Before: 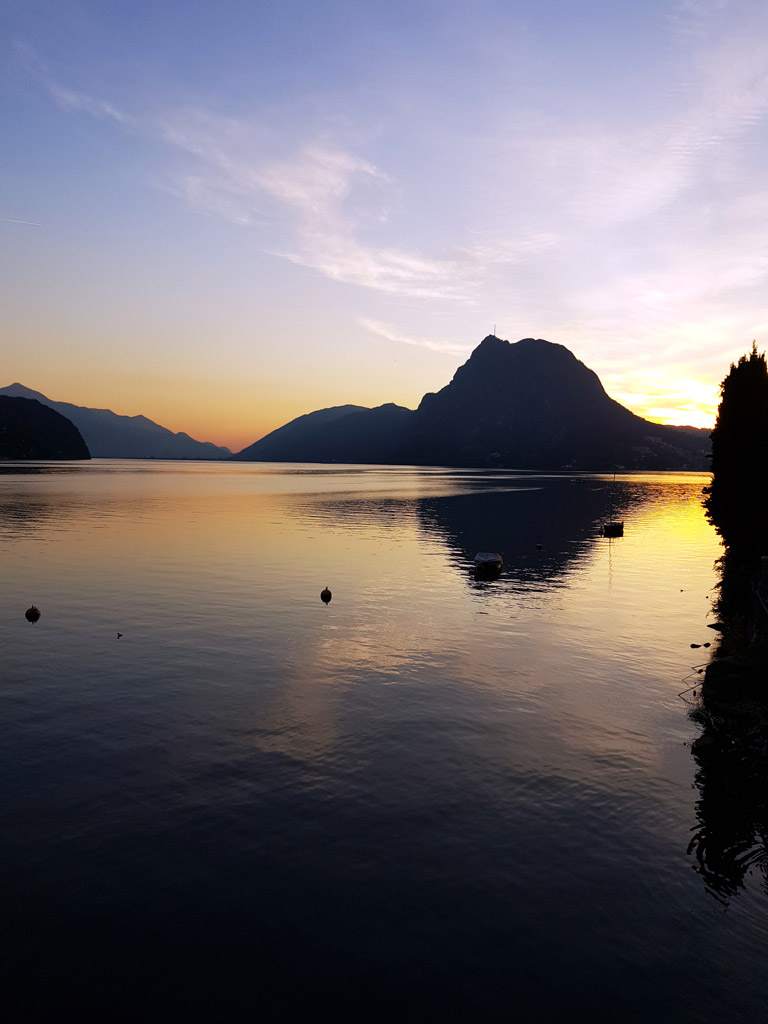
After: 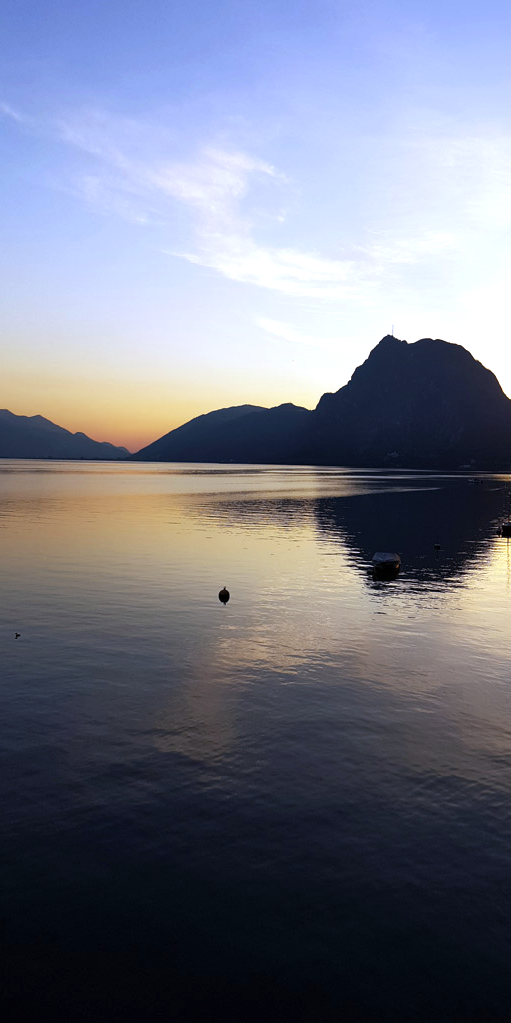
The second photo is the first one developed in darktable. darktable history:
crop and rotate: left 13.342%, right 19.991%
white balance: red 0.924, blue 1.095
exposure: exposure 0.15 EV, compensate highlight preservation false
tone equalizer: -8 EV -0.001 EV, -7 EV 0.001 EV, -6 EV -0.002 EV, -5 EV -0.003 EV, -4 EV -0.062 EV, -3 EV -0.222 EV, -2 EV -0.267 EV, -1 EV 0.105 EV, +0 EV 0.303 EV
